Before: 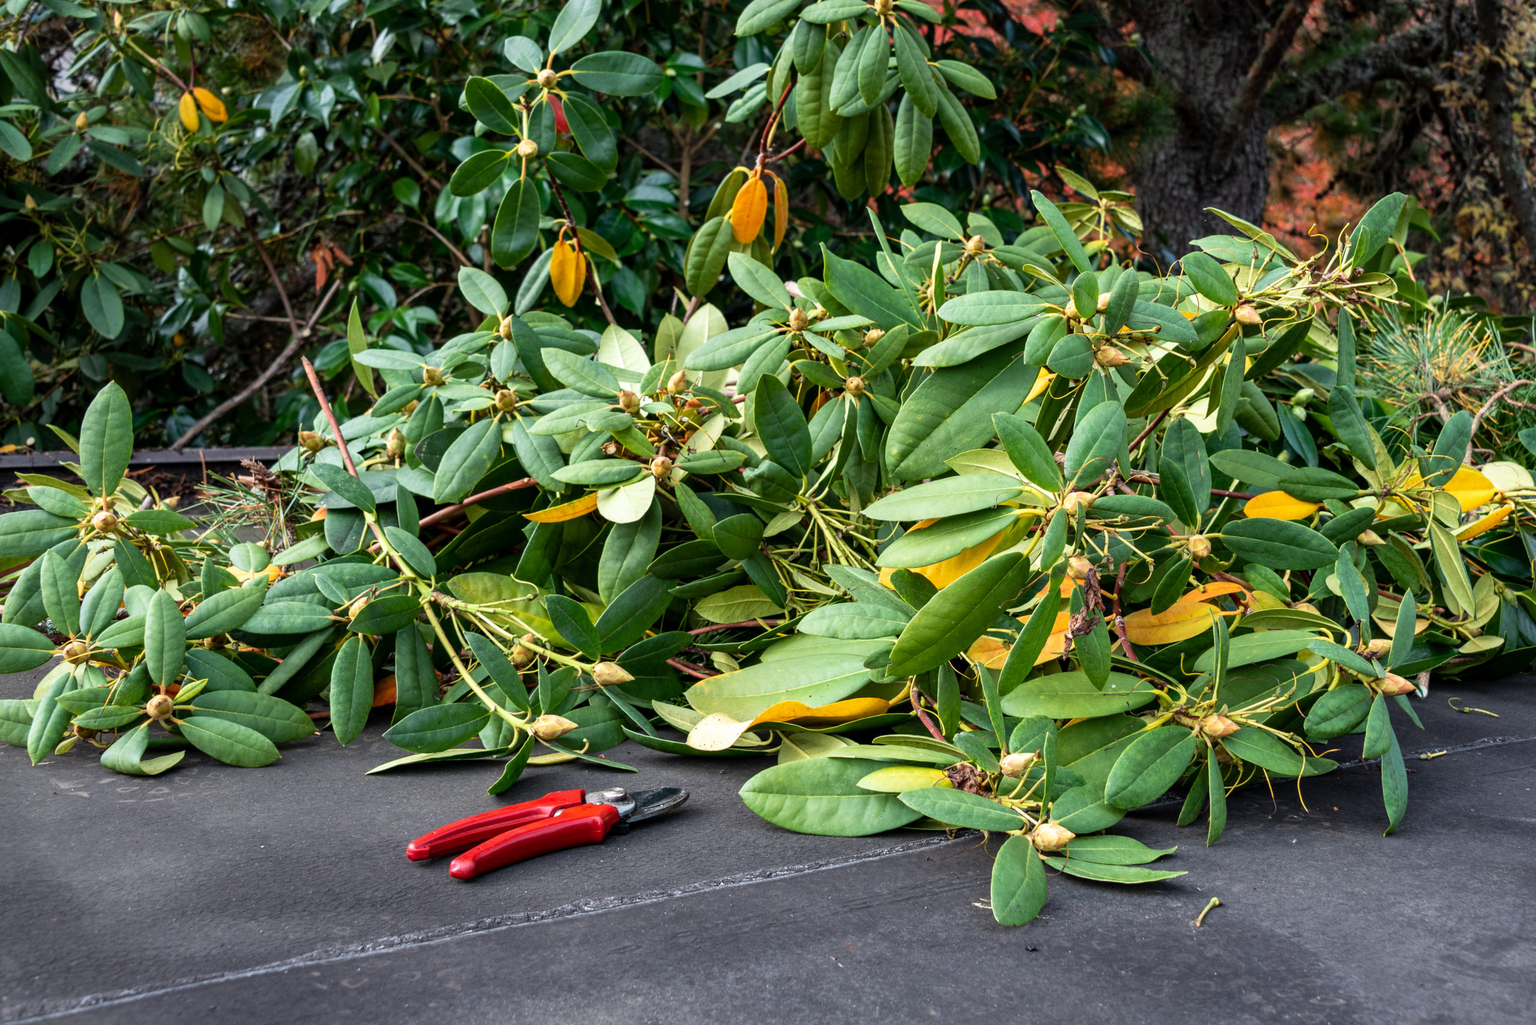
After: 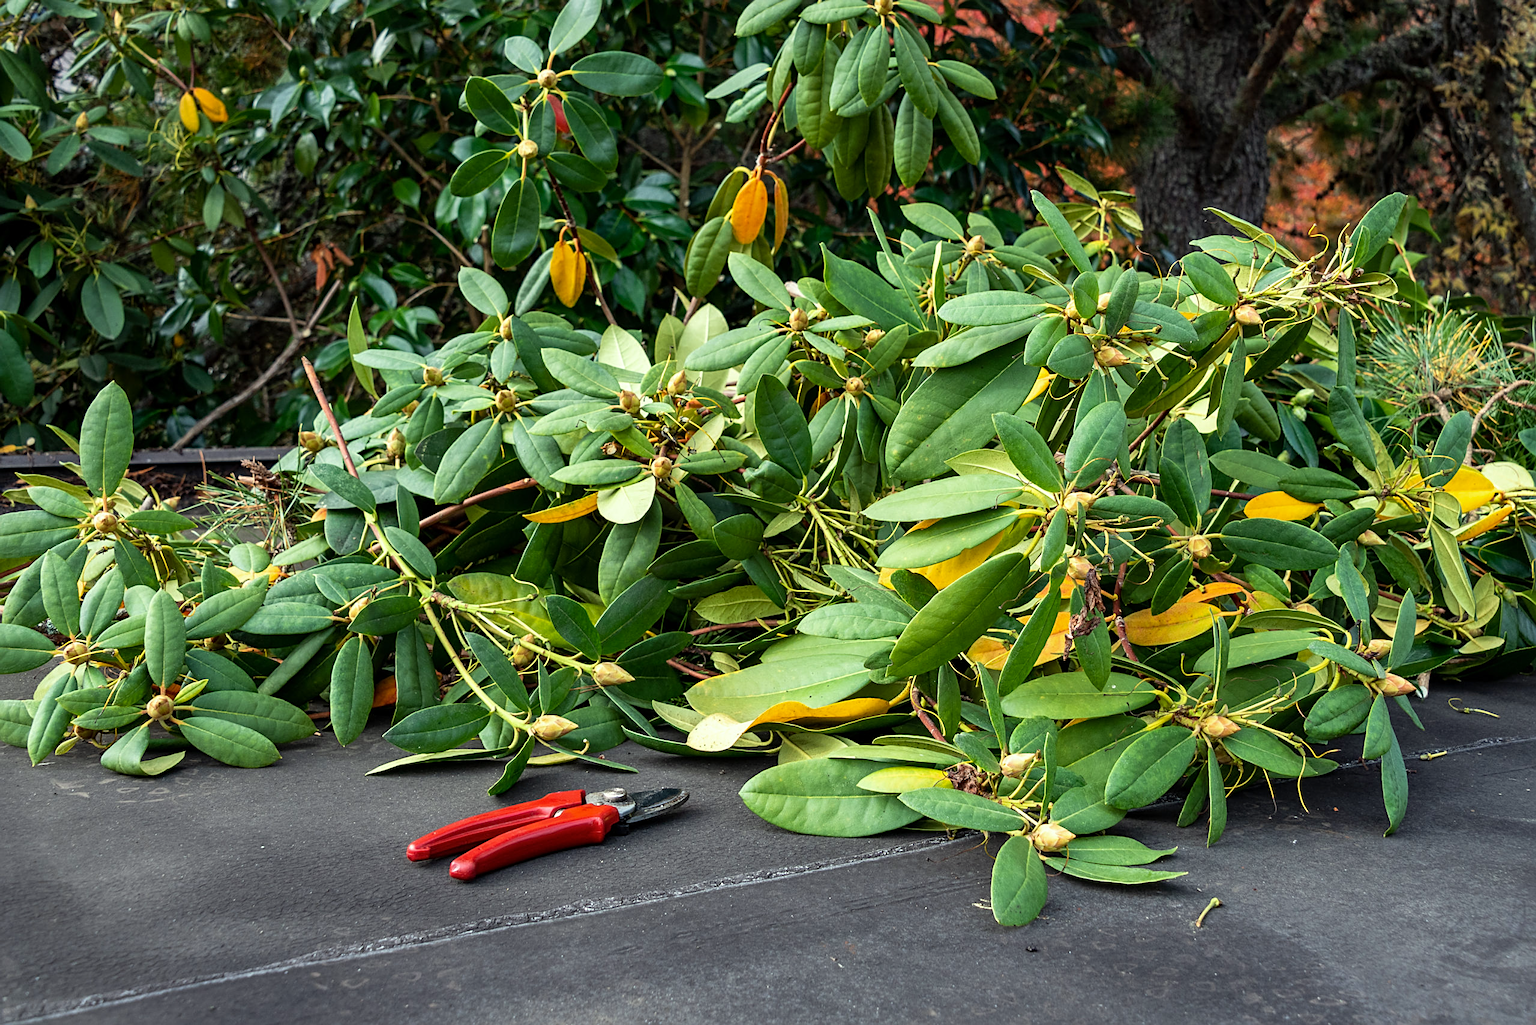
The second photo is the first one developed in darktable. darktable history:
sharpen: on, module defaults
white balance: red 1, blue 1
color correction: highlights a* -4.28, highlights b* 6.53
